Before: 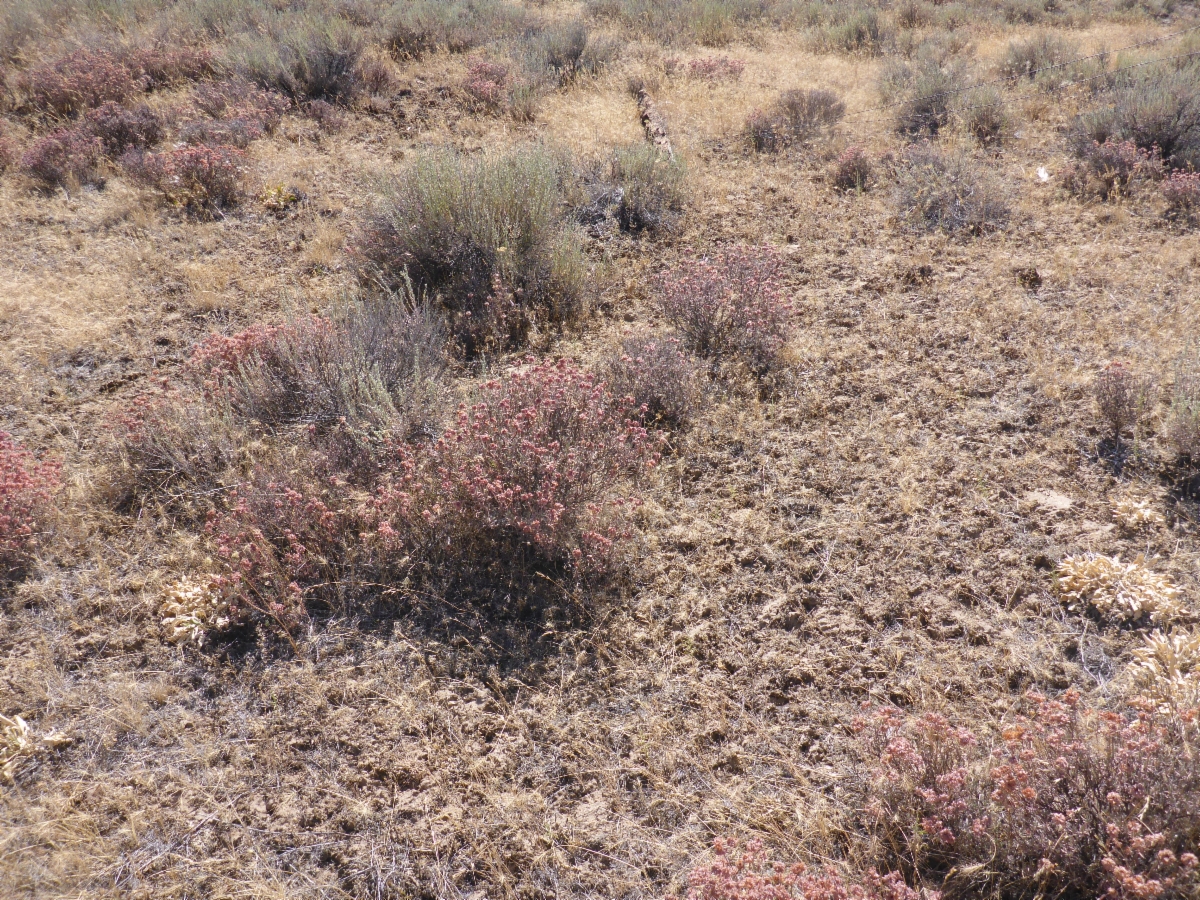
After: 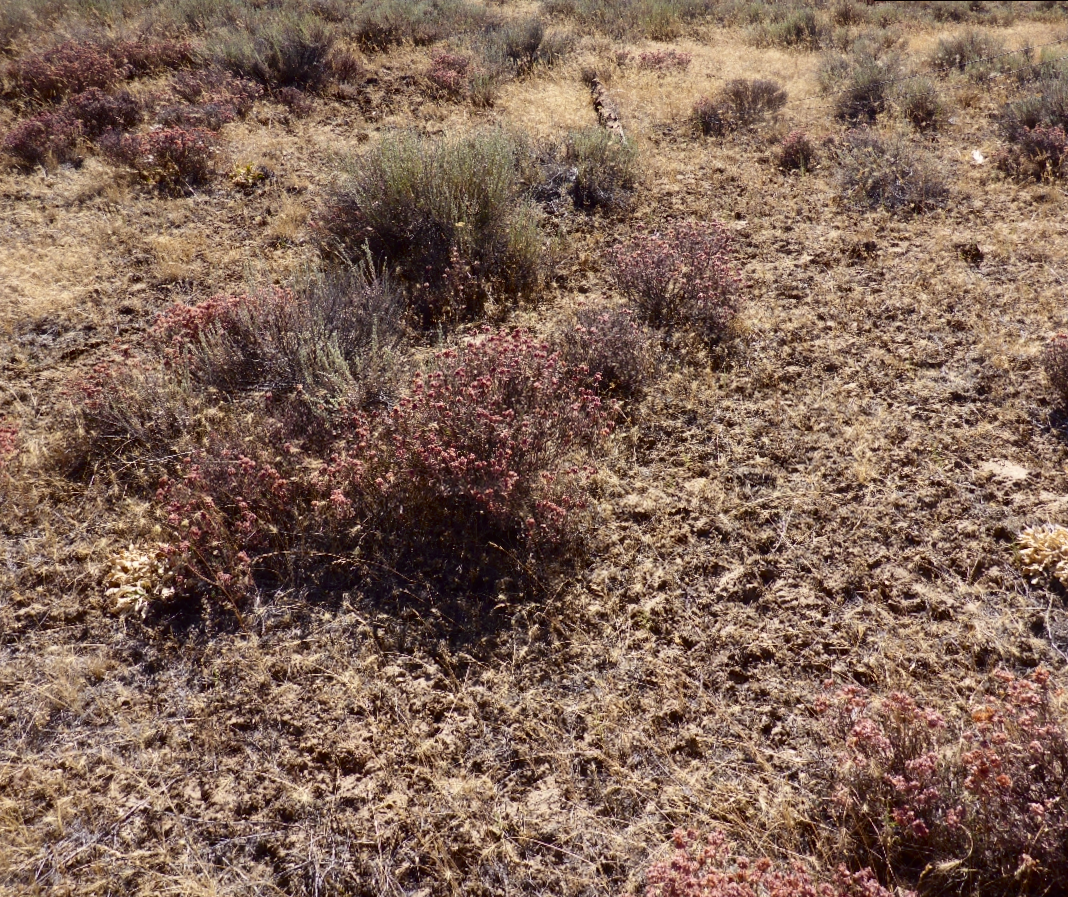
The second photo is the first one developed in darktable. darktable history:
color correction: highlights a* -0.95, highlights b* 4.5, shadows a* 3.55
rotate and perspective: rotation 0.215°, lens shift (vertical) -0.139, crop left 0.069, crop right 0.939, crop top 0.002, crop bottom 0.996
crop: right 4.126%, bottom 0.031%
contrast brightness saturation: contrast 0.19, brightness -0.24, saturation 0.11
